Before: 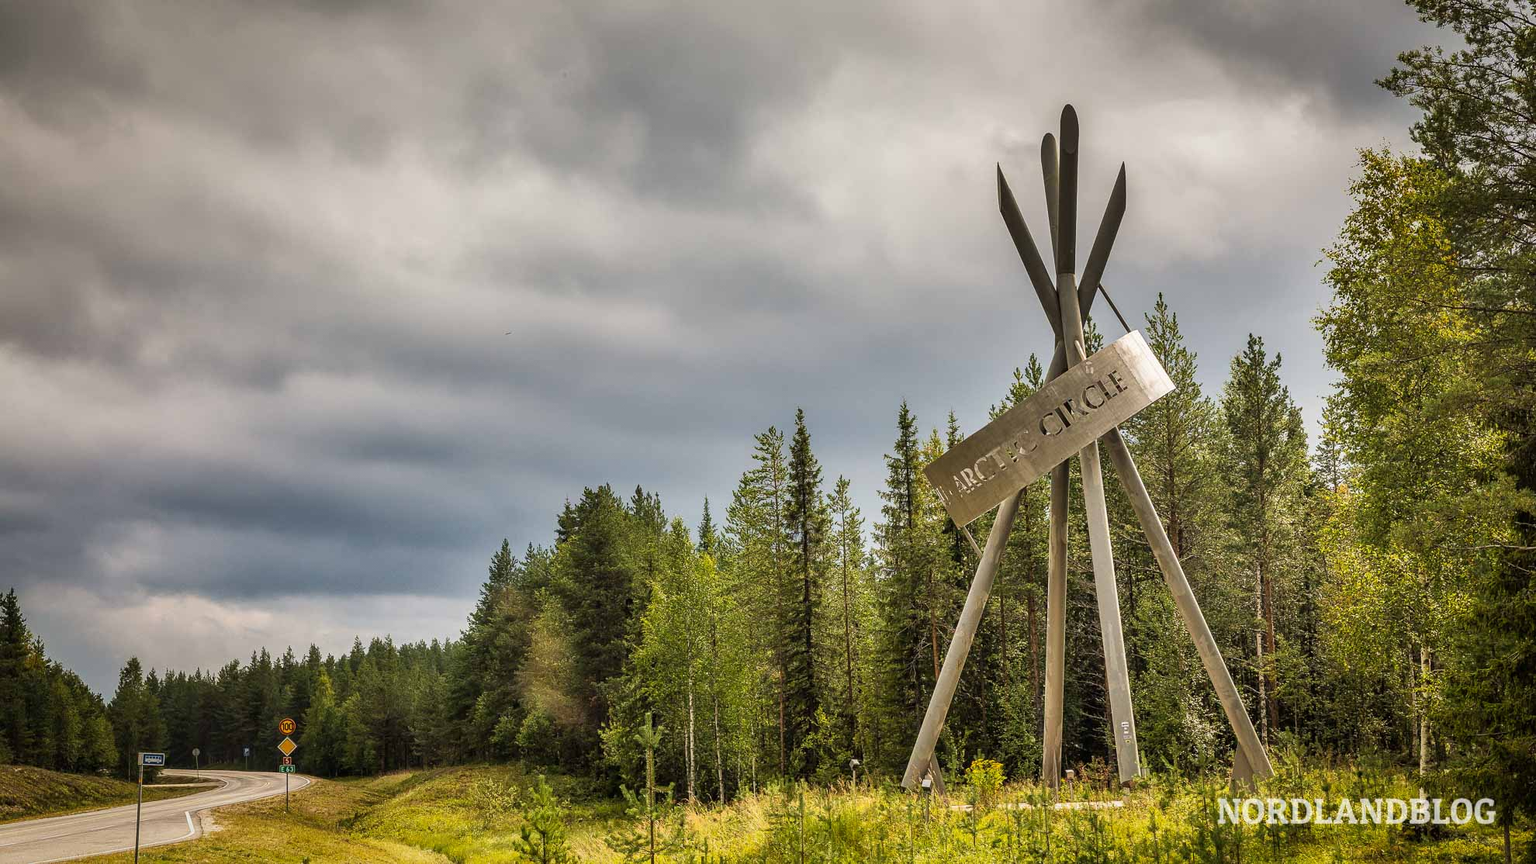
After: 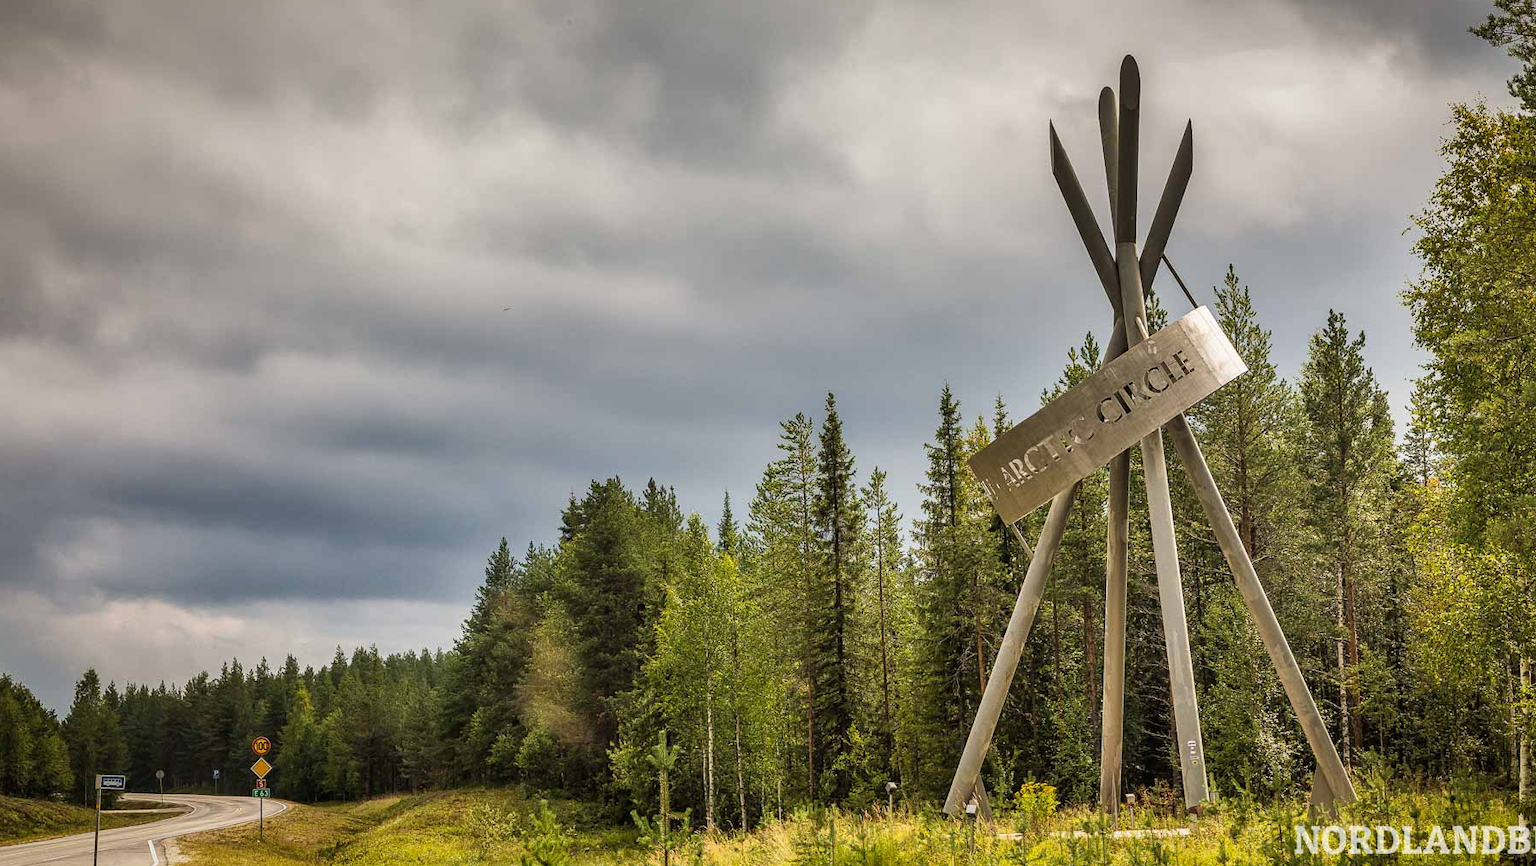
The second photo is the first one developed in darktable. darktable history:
crop: left 3.421%, top 6.4%, right 6.522%, bottom 3.244%
